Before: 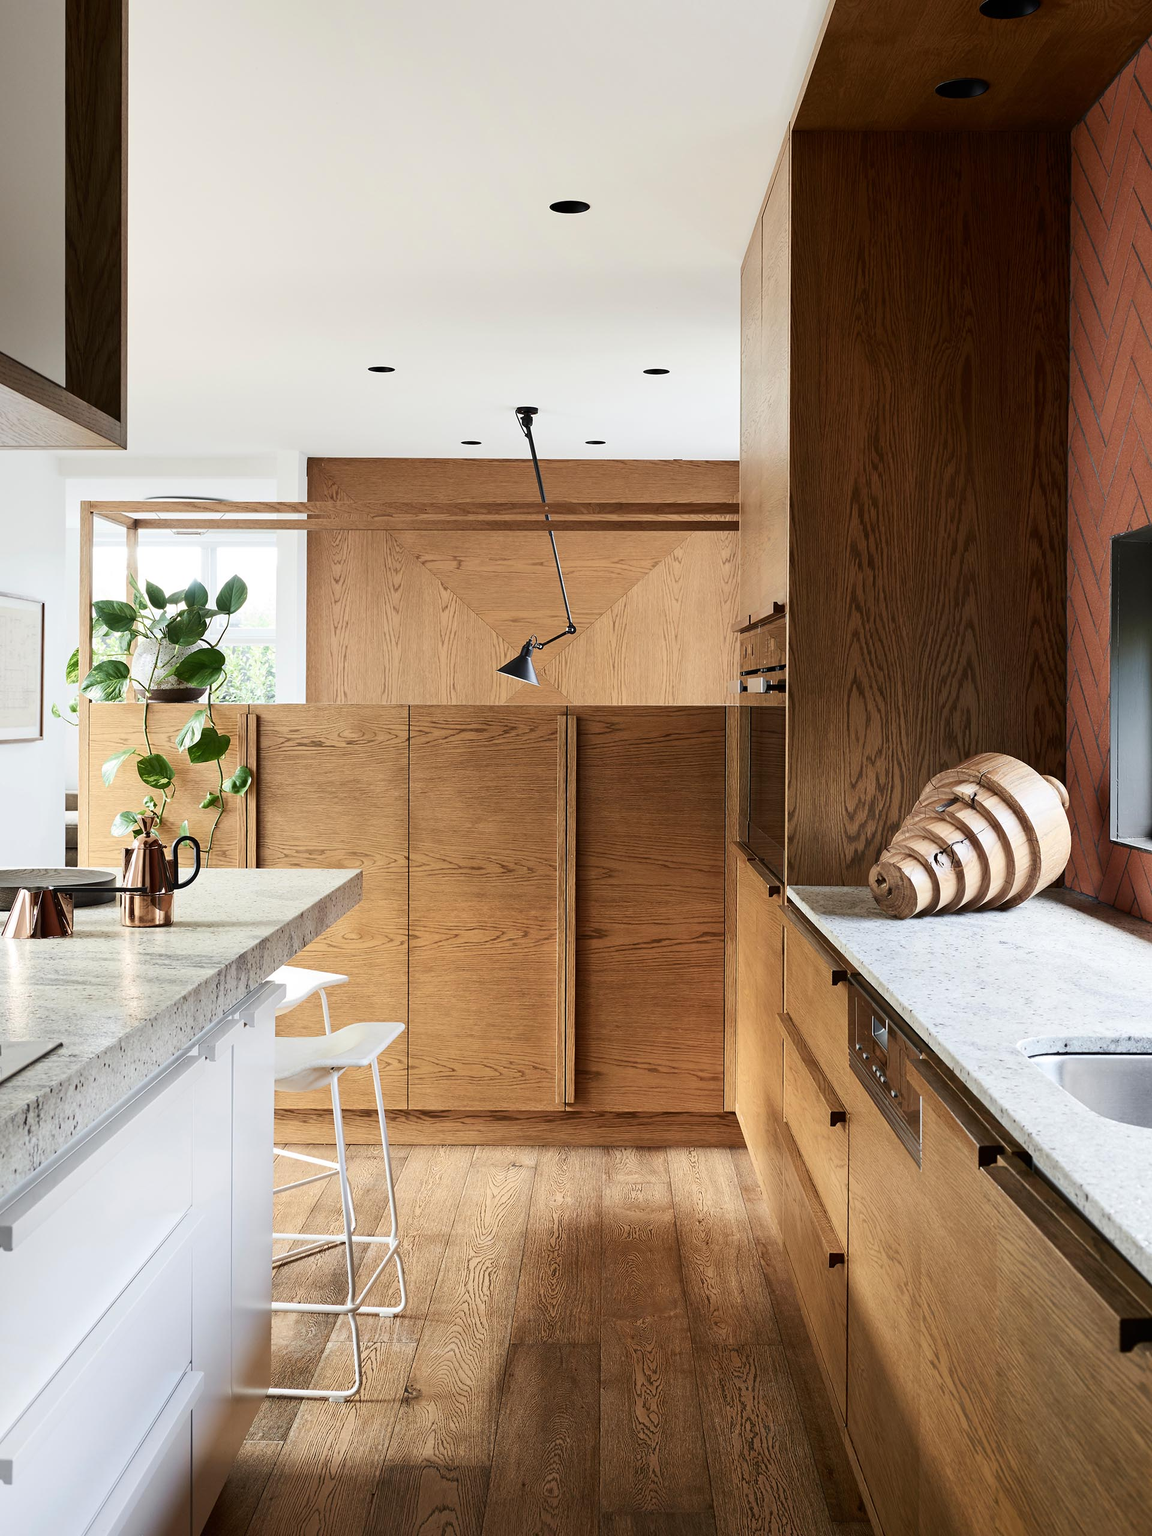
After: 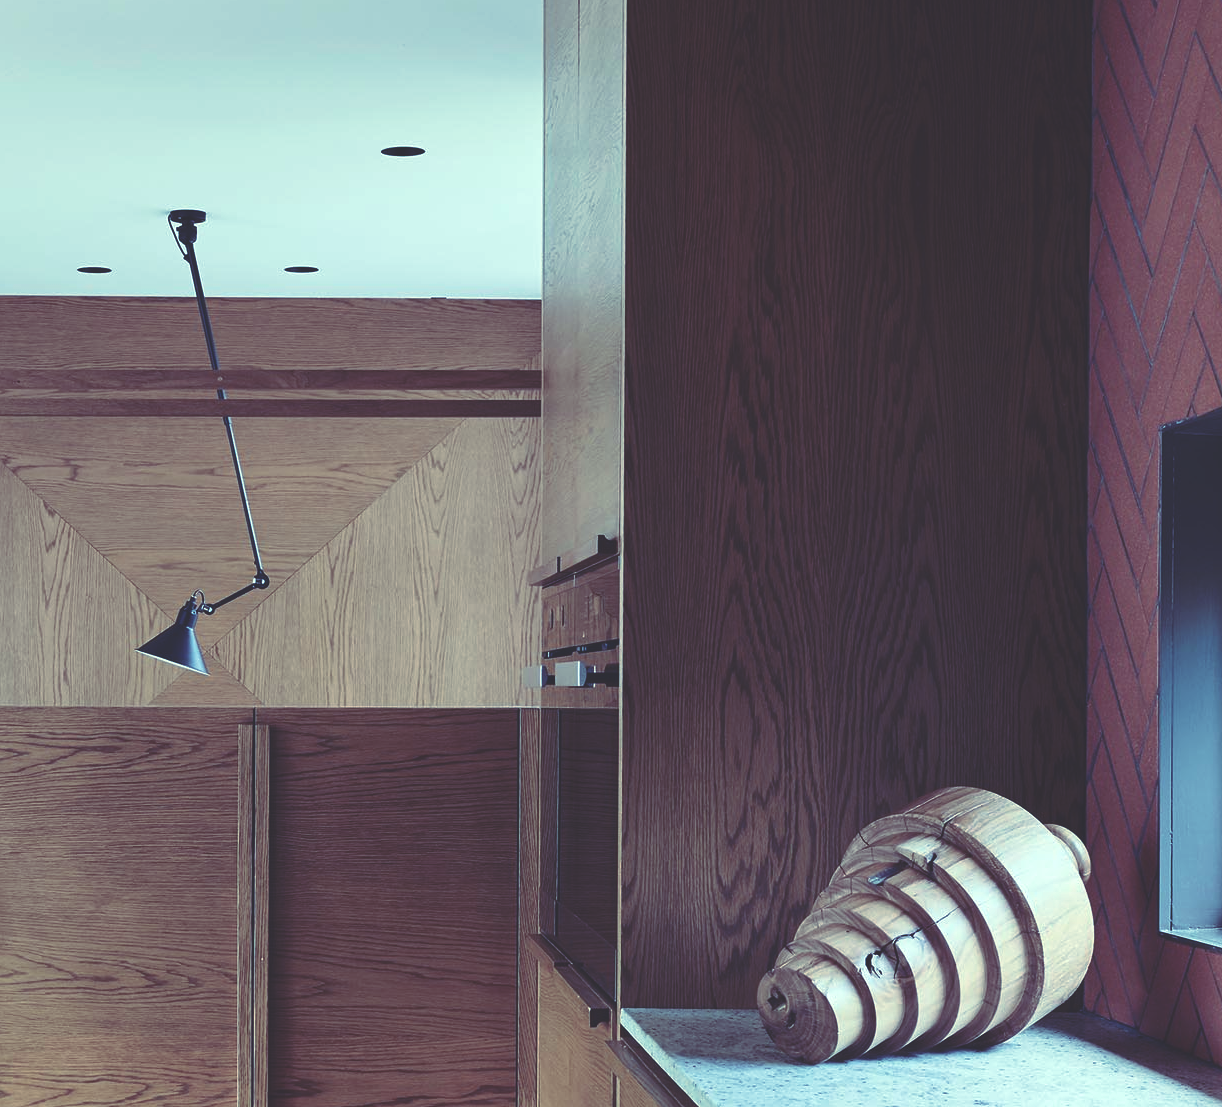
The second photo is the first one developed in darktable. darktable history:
crop: left 36.005%, top 18.293%, right 0.31%, bottom 38.444%
rgb curve: curves: ch0 [(0, 0.186) (0.314, 0.284) (0.576, 0.466) (0.805, 0.691) (0.936, 0.886)]; ch1 [(0, 0.186) (0.314, 0.284) (0.581, 0.534) (0.771, 0.746) (0.936, 0.958)]; ch2 [(0, 0.216) (0.275, 0.39) (1, 1)], mode RGB, independent channels, compensate middle gray true, preserve colors none
